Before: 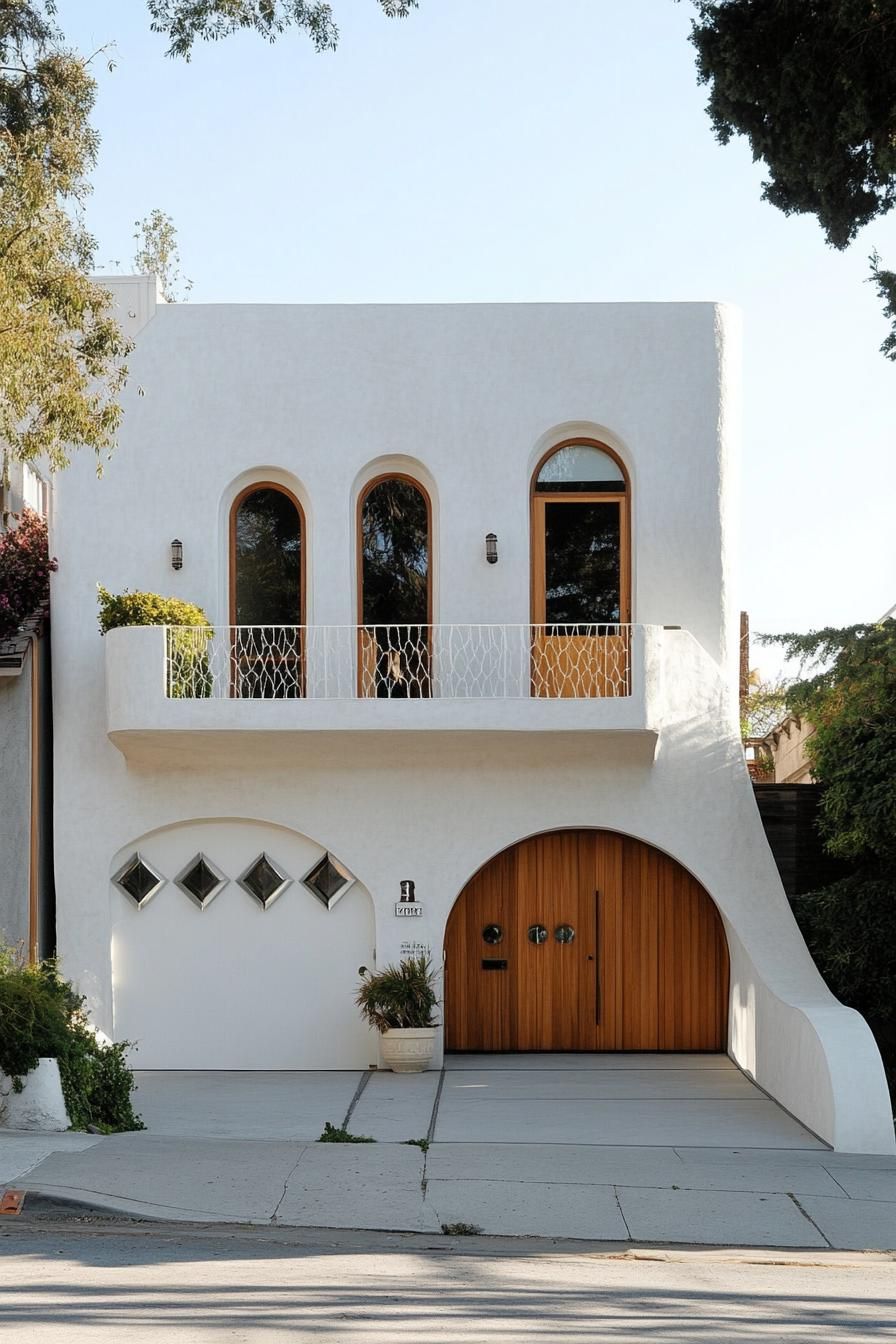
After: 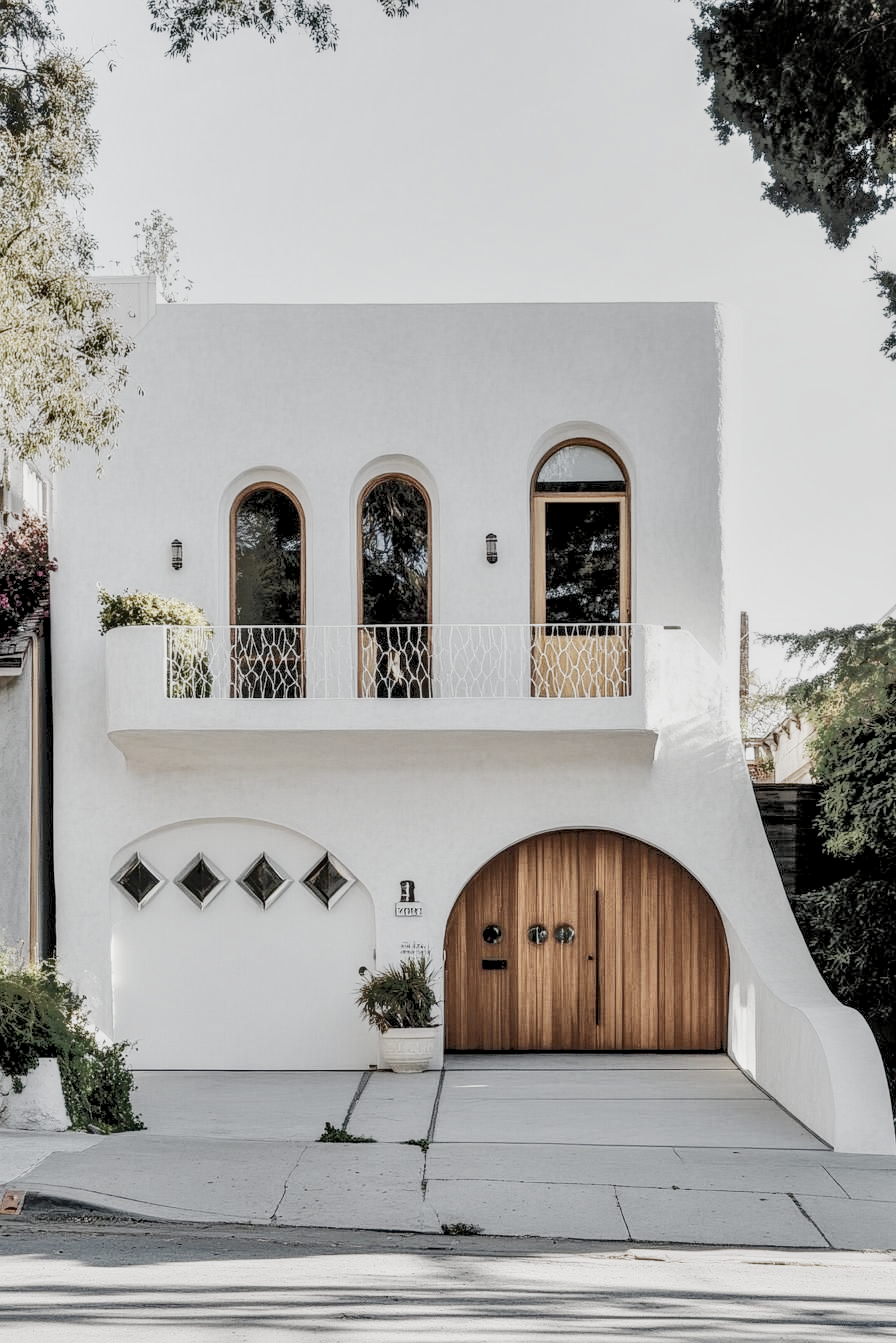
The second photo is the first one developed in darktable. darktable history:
local contrast: highlights 27%, detail 150%
crop: bottom 0.057%
filmic rgb: black relative exposure -6.91 EV, white relative exposure 5.64 EV, hardness 2.85, preserve chrominance no, color science v5 (2021), contrast in shadows safe, contrast in highlights safe
exposure: black level correction 0, exposure 1.468 EV, compensate highlight preservation false
tone equalizer: -8 EV -0.495 EV, -7 EV -0.28 EV, -6 EV -0.093 EV, -5 EV 0.383 EV, -4 EV 0.959 EV, -3 EV 0.785 EV, -2 EV -0.007 EV, -1 EV 0.125 EV, +0 EV -0.019 EV
shadows and highlights: shadows 5.33, soften with gaussian
color zones: curves: ch0 [(0, 0.6) (0.129, 0.585) (0.193, 0.596) (0.429, 0.5) (0.571, 0.5) (0.714, 0.5) (0.857, 0.5) (1, 0.6)]; ch1 [(0, 0.453) (0.112, 0.245) (0.213, 0.252) (0.429, 0.233) (0.571, 0.231) (0.683, 0.242) (0.857, 0.296) (1, 0.453)]
